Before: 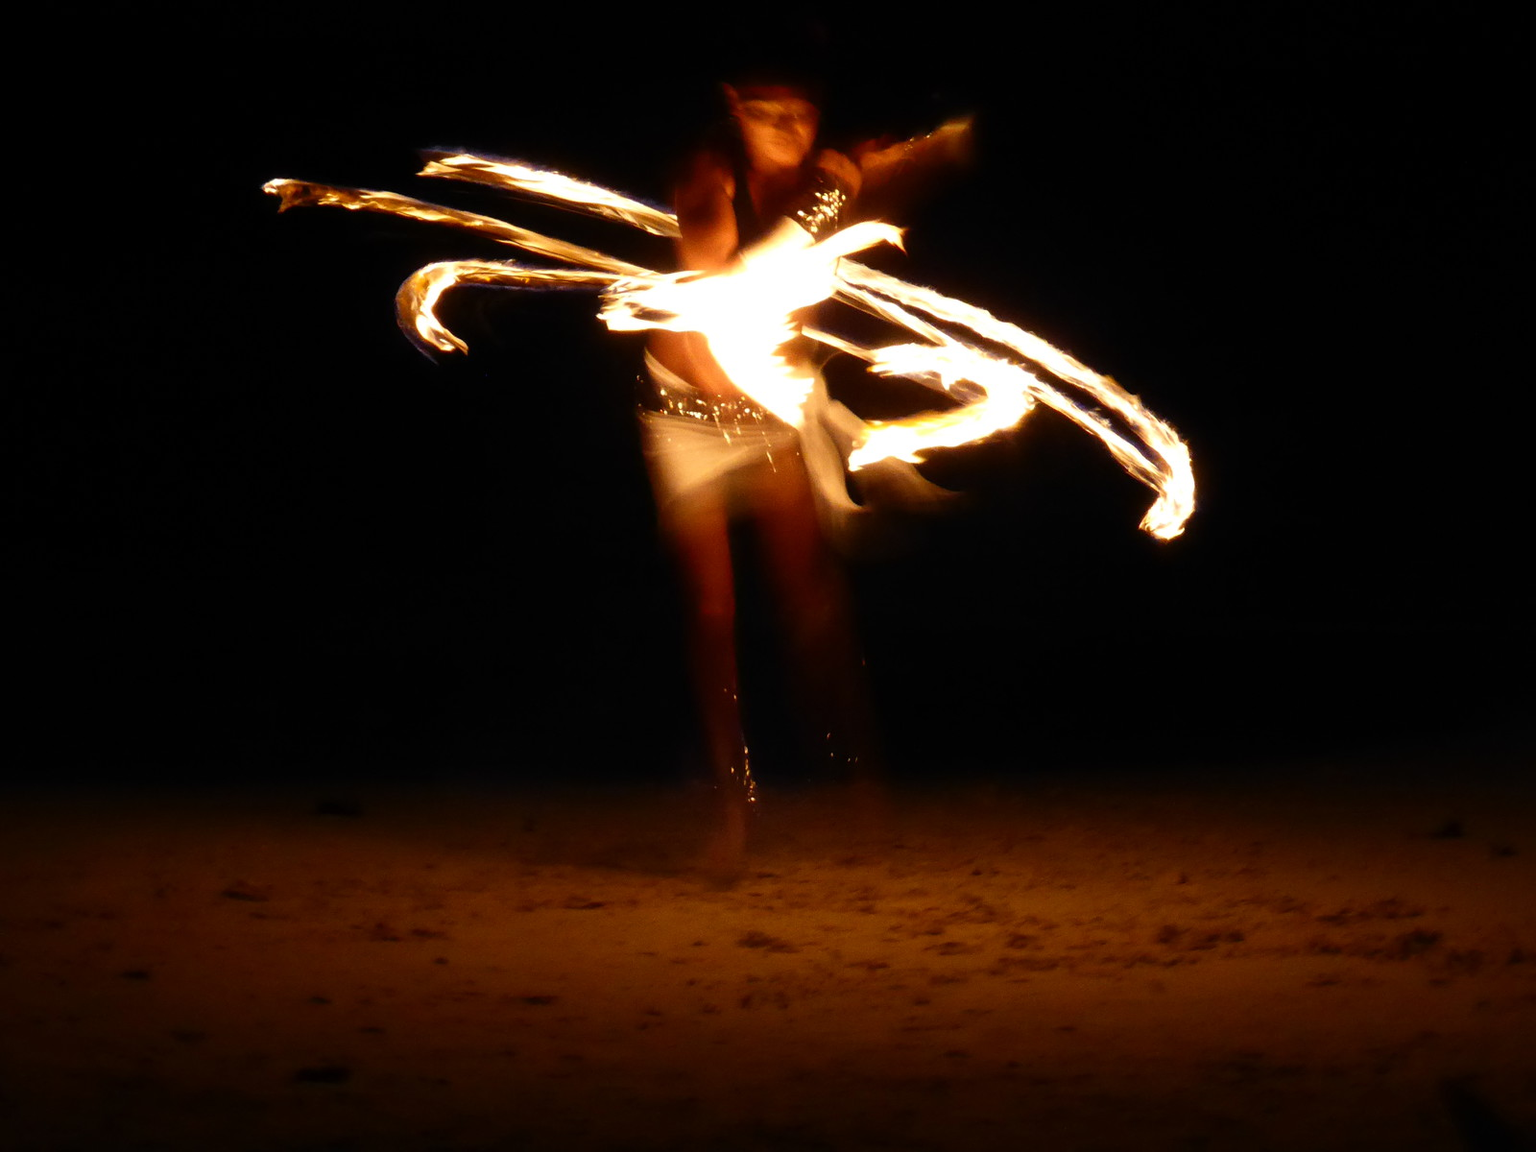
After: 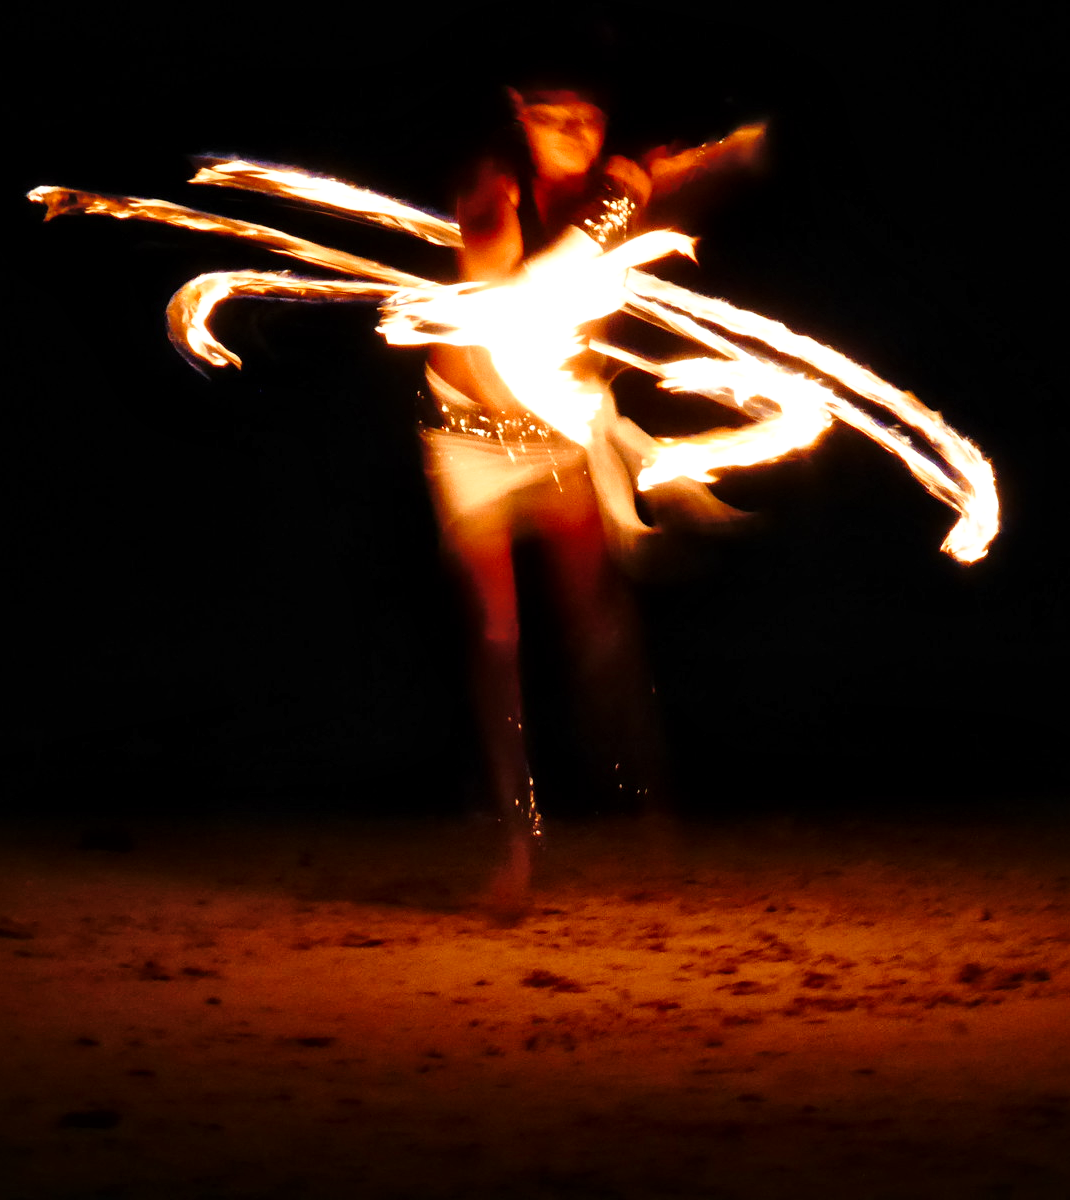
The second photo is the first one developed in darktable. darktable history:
local contrast: mode bilateral grid, contrast 20, coarseness 50, detail 147%, midtone range 0.2
base curve: curves: ch0 [(0, 0) (0.028, 0.03) (0.121, 0.232) (0.46, 0.748) (0.859, 0.968) (1, 1)], preserve colors none
crop: left 15.4%, right 17.723%
color zones: curves: ch2 [(0, 0.5) (0.143, 0.5) (0.286, 0.416) (0.429, 0.5) (0.571, 0.5) (0.714, 0.5) (0.857, 0.5) (1, 0.5)]
